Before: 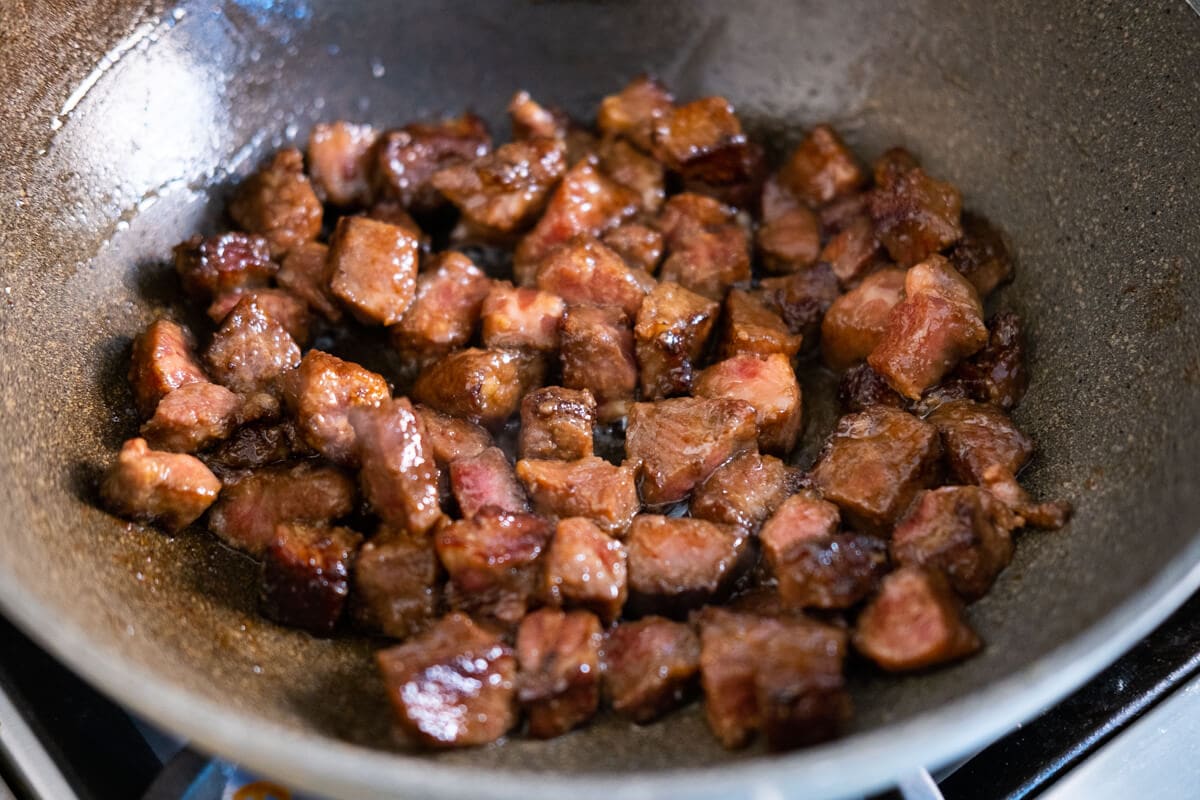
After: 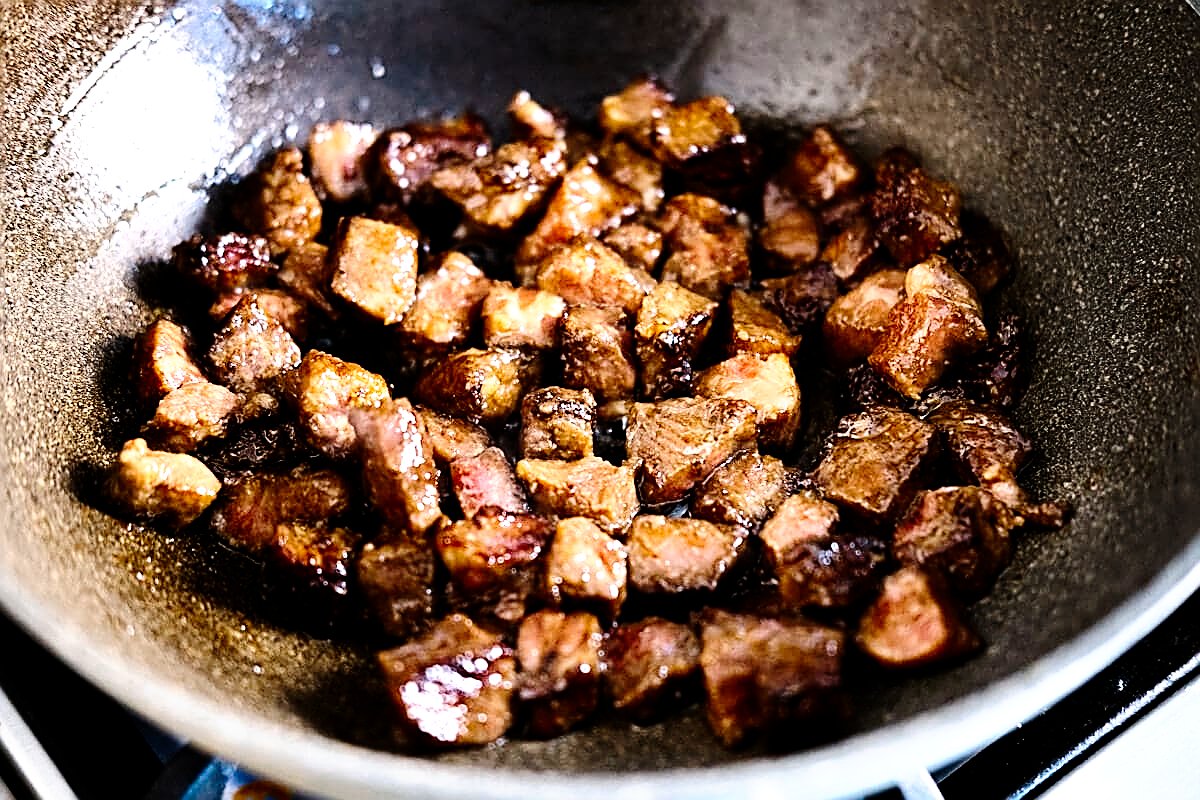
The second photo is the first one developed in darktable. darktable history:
tone equalizer: -8 EV -0.75 EV, -7 EV -0.7 EV, -6 EV -0.6 EV, -5 EV -0.4 EV, -3 EV 0.4 EV, -2 EV 0.6 EV, -1 EV 0.7 EV, +0 EV 0.75 EV, edges refinement/feathering 500, mask exposure compensation -1.57 EV, preserve details no
sharpen: amount 1
tone curve: curves: ch0 [(0, 0) (0.003, 0) (0.011, 0.001) (0.025, 0.001) (0.044, 0.003) (0.069, 0.009) (0.1, 0.018) (0.136, 0.032) (0.177, 0.074) (0.224, 0.13) (0.277, 0.218) (0.335, 0.321) (0.399, 0.425) (0.468, 0.523) (0.543, 0.617) (0.623, 0.708) (0.709, 0.789) (0.801, 0.873) (0.898, 0.967) (1, 1)], preserve colors none
color zones: curves: ch0 [(0, 0.558) (0.143, 0.548) (0.286, 0.447) (0.429, 0.259) (0.571, 0.5) (0.714, 0.5) (0.857, 0.593) (1, 0.558)]; ch1 [(0, 0.543) (0.01, 0.544) (0.12, 0.492) (0.248, 0.458) (0.5, 0.534) (0.748, 0.5) (0.99, 0.469) (1, 0.543)]; ch2 [(0, 0.507) (0.143, 0.522) (0.286, 0.505) (0.429, 0.5) (0.571, 0.5) (0.714, 0.5) (0.857, 0.5) (1, 0.507)]
